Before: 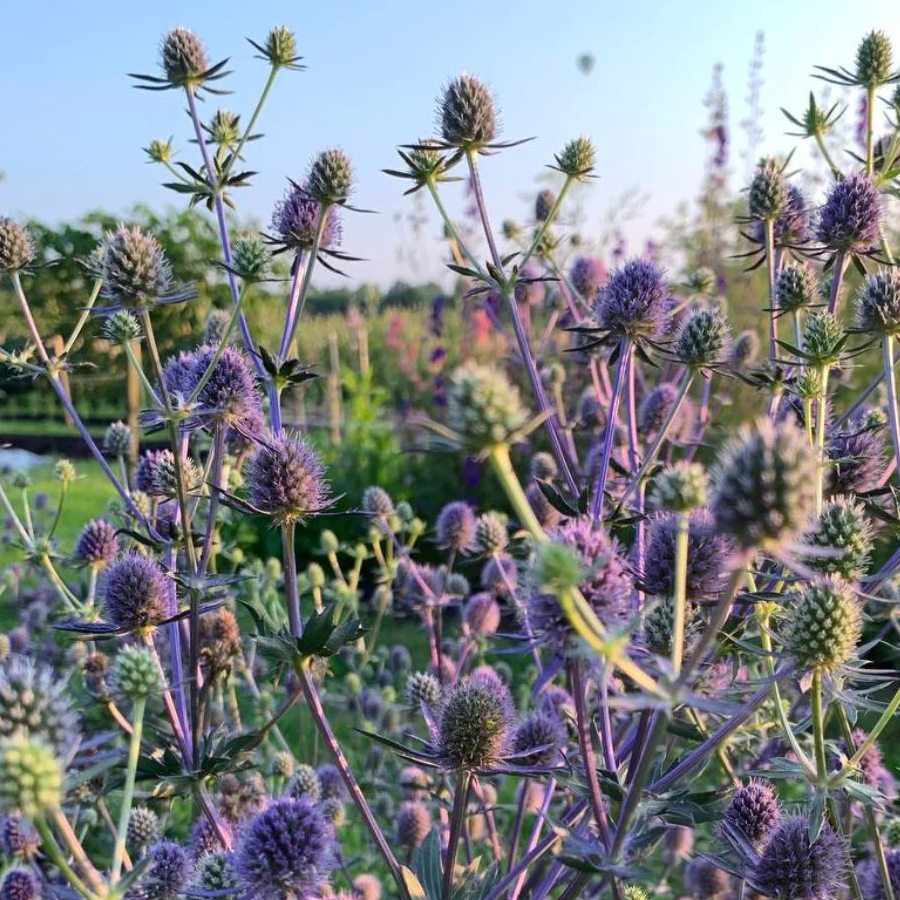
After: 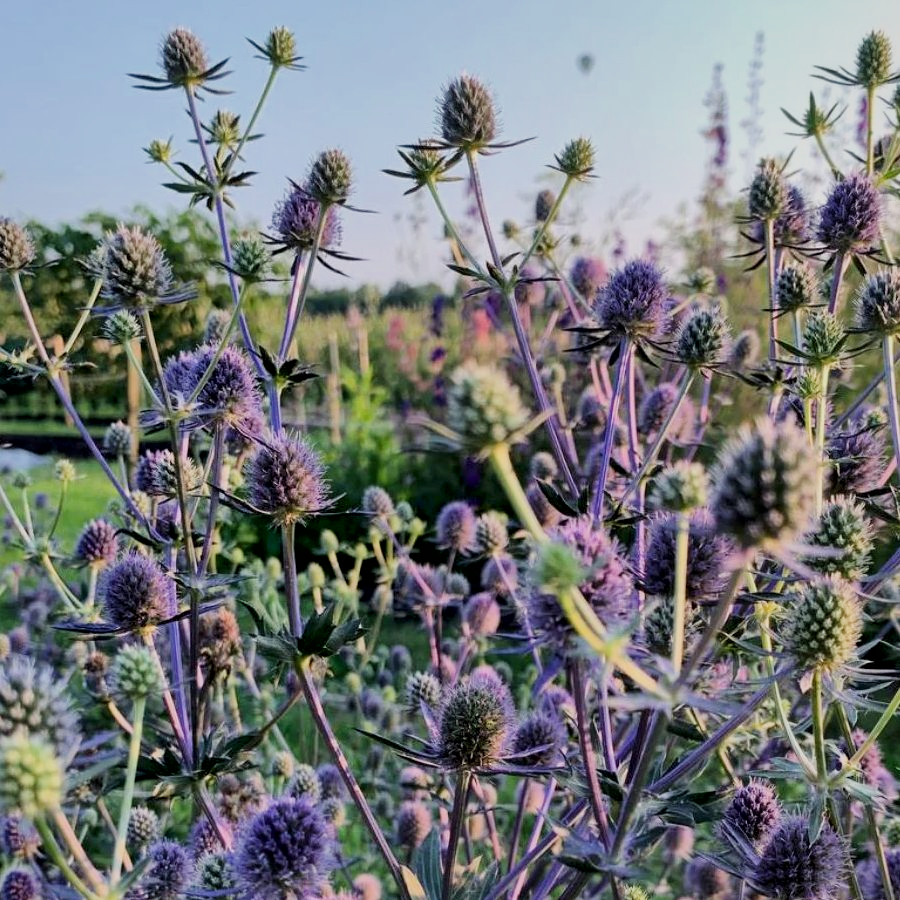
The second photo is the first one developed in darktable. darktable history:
local contrast: mode bilateral grid, contrast 20, coarseness 50, detail 150%, midtone range 0.2
filmic rgb: black relative exposure -7.65 EV, white relative exposure 4.56 EV, hardness 3.61
